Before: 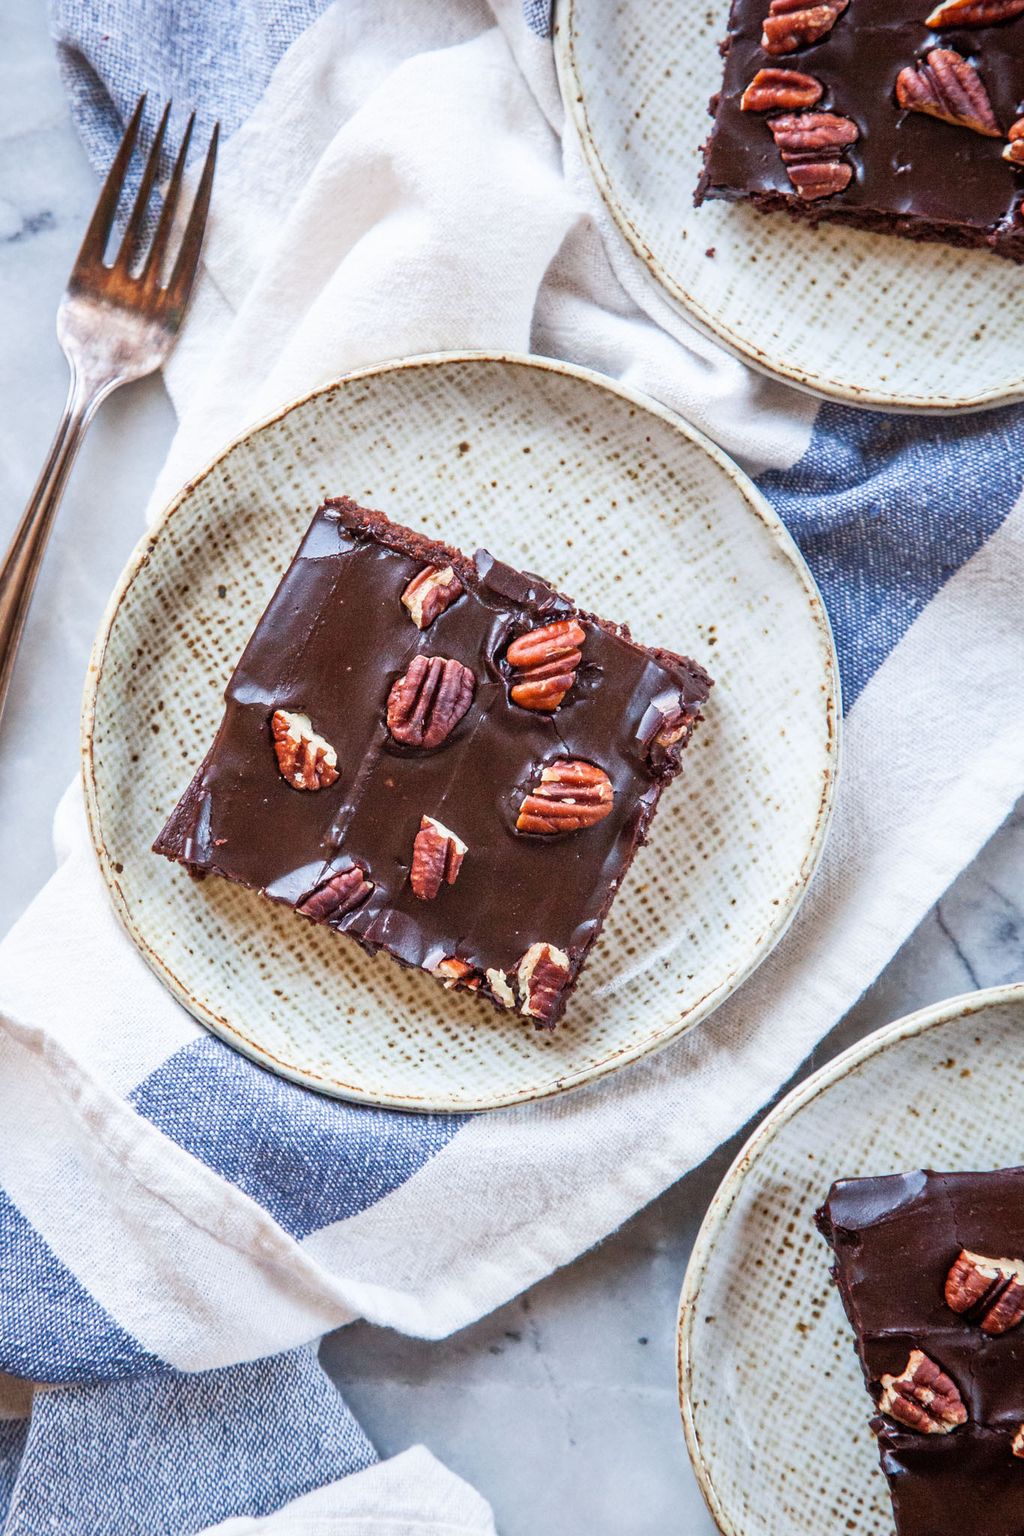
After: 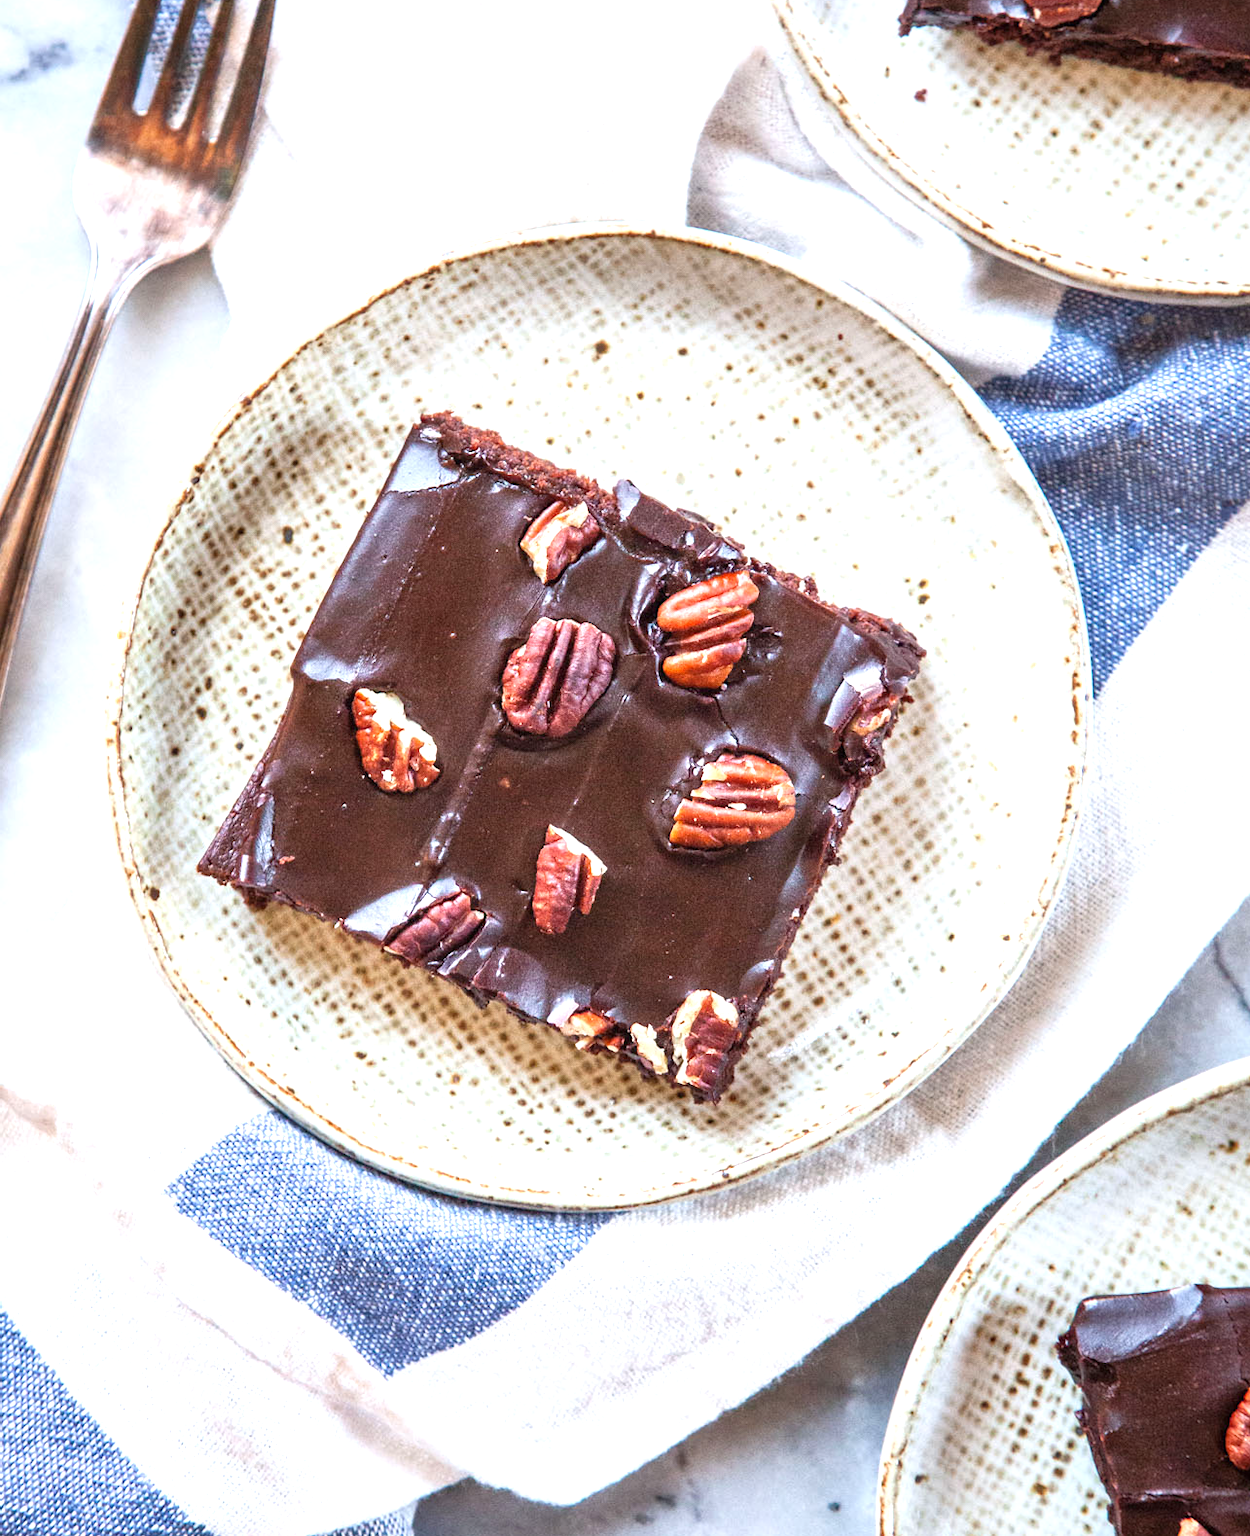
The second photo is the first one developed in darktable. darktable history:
exposure: black level correction 0, exposure 0.7 EV, compensate exposure bias true, compensate highlight preservation false
crop and rotate: angle 0.03°, top 11.643%, right 5.651%, bottom 11.189%
